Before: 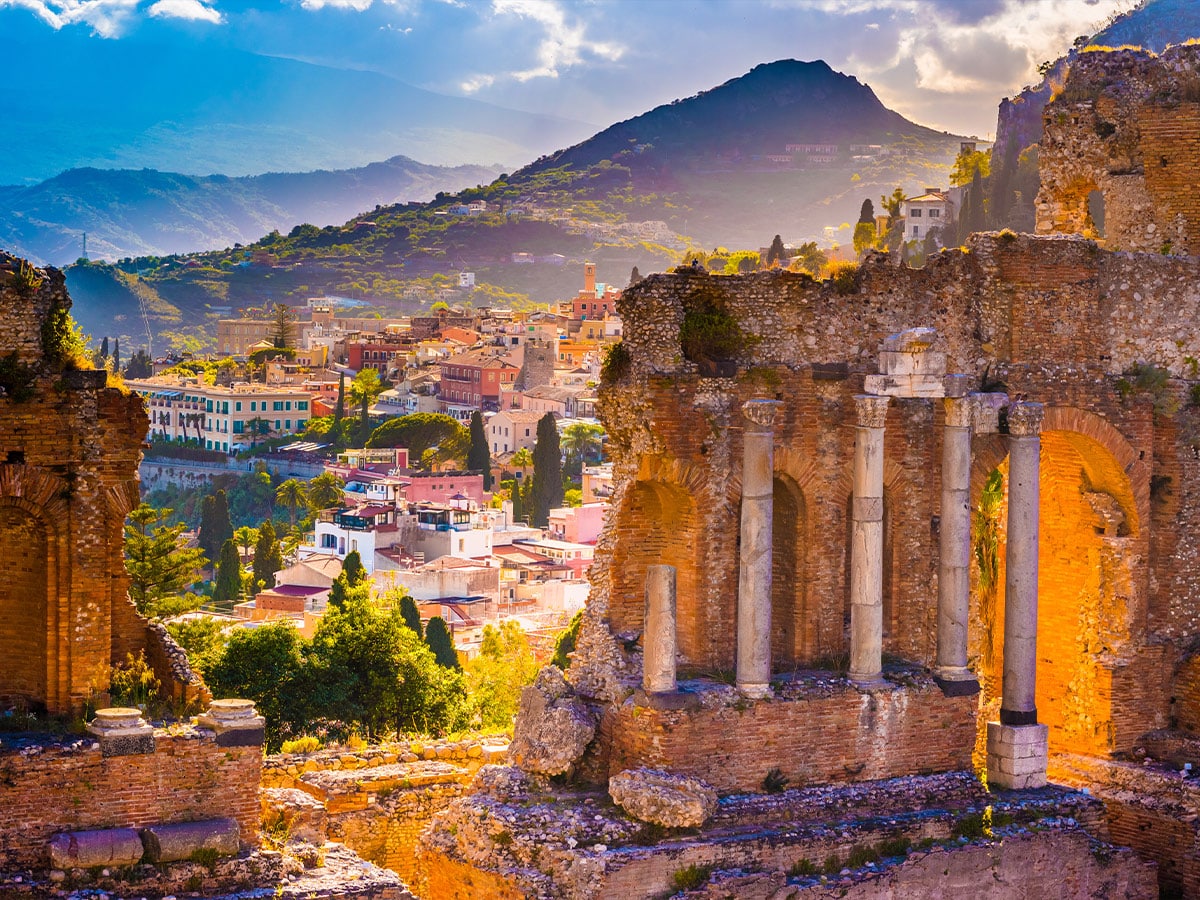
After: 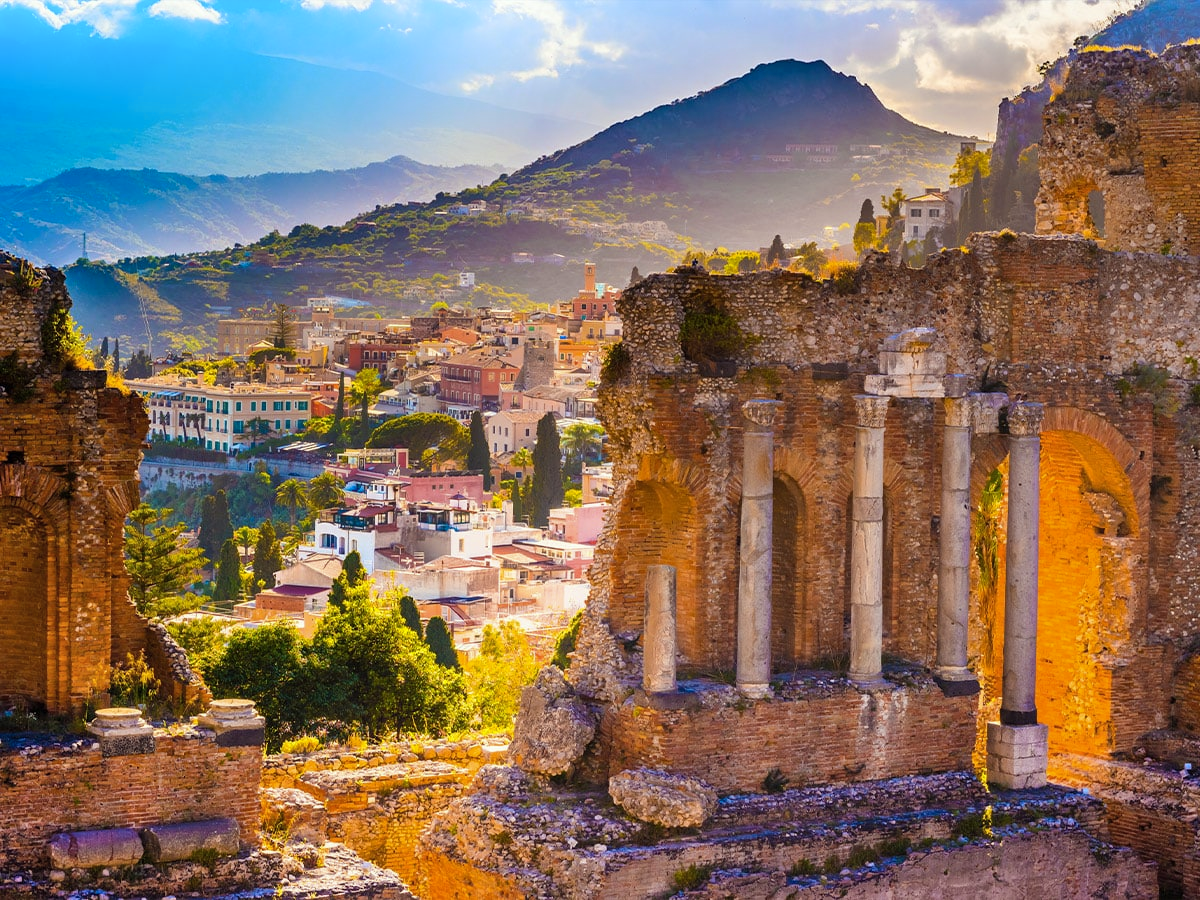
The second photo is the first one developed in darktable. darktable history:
shadows and highlights: highlights 72.35, soften with gaussian
color zones: curves: ch0 [(0.068, 0.464) (0.25, 0.5) (0.48, 0.508) (0.75, 0.536) (0.886, 0.476) (0.967, 0.456)]; ch1 [(0.066, 0.456) (0.25, 0.5) (0.616, 0.508) (0.746, 0.56) (0.934, 0.444)]
color correction: highlights a* -2.48, highlights b* 2.44
